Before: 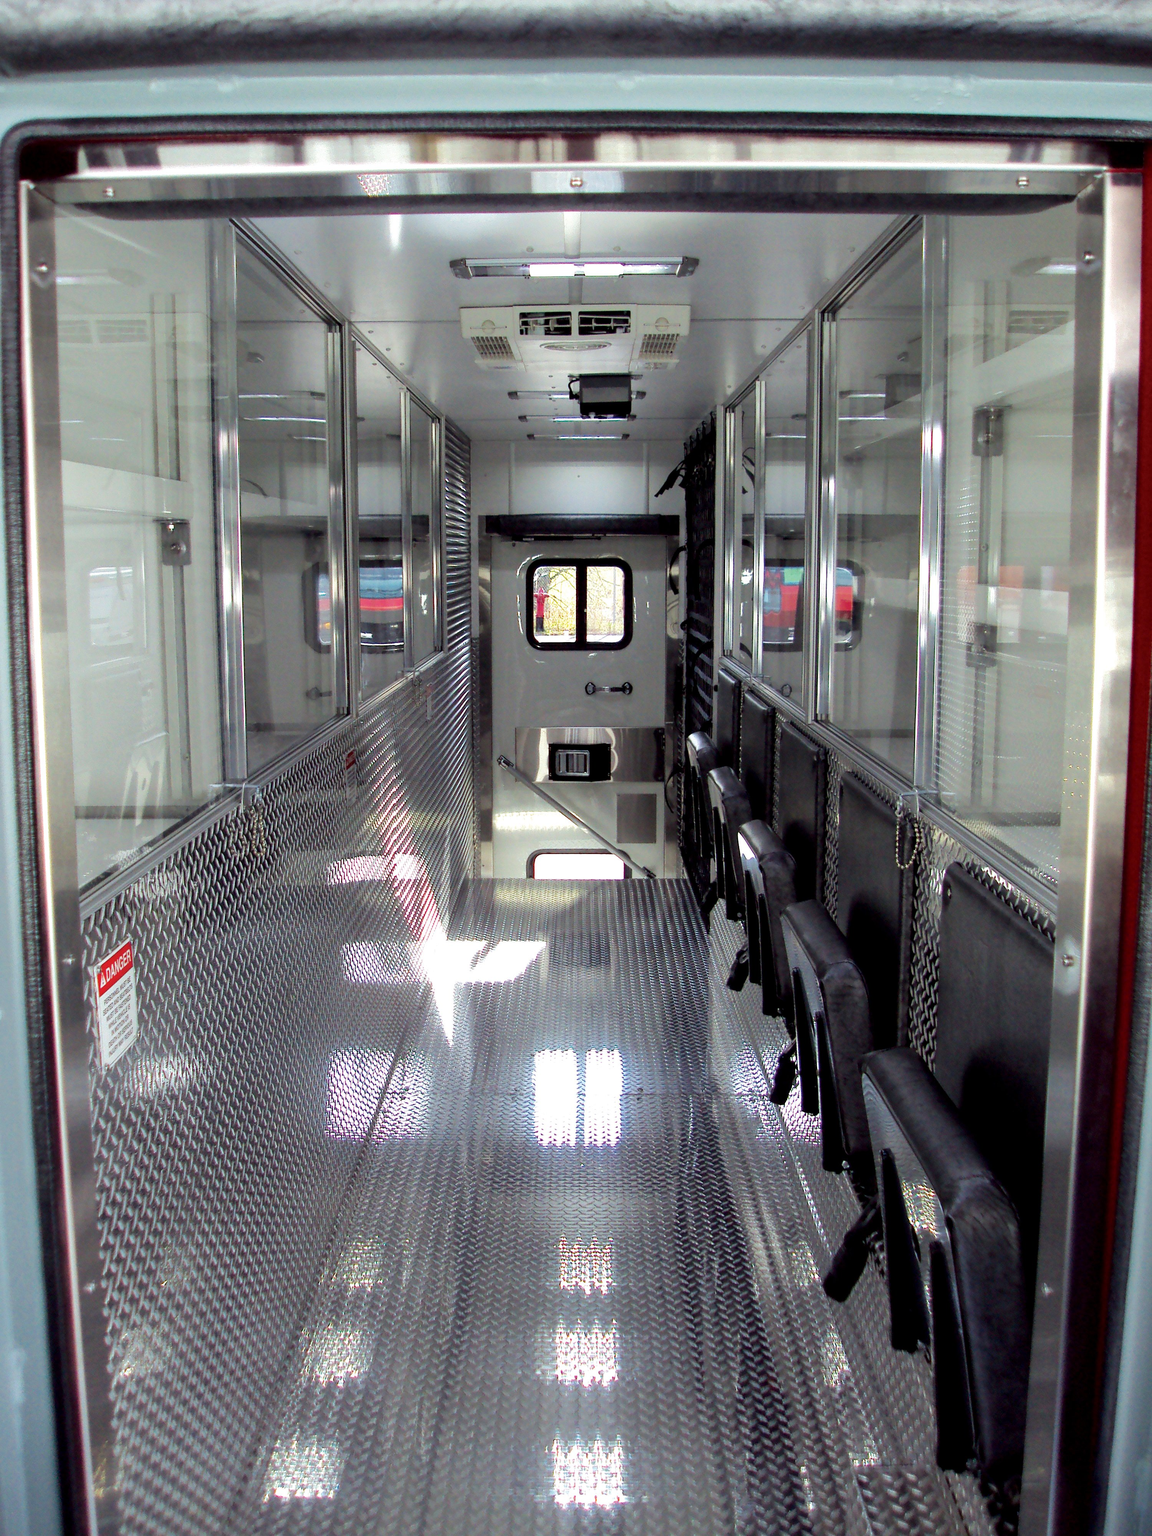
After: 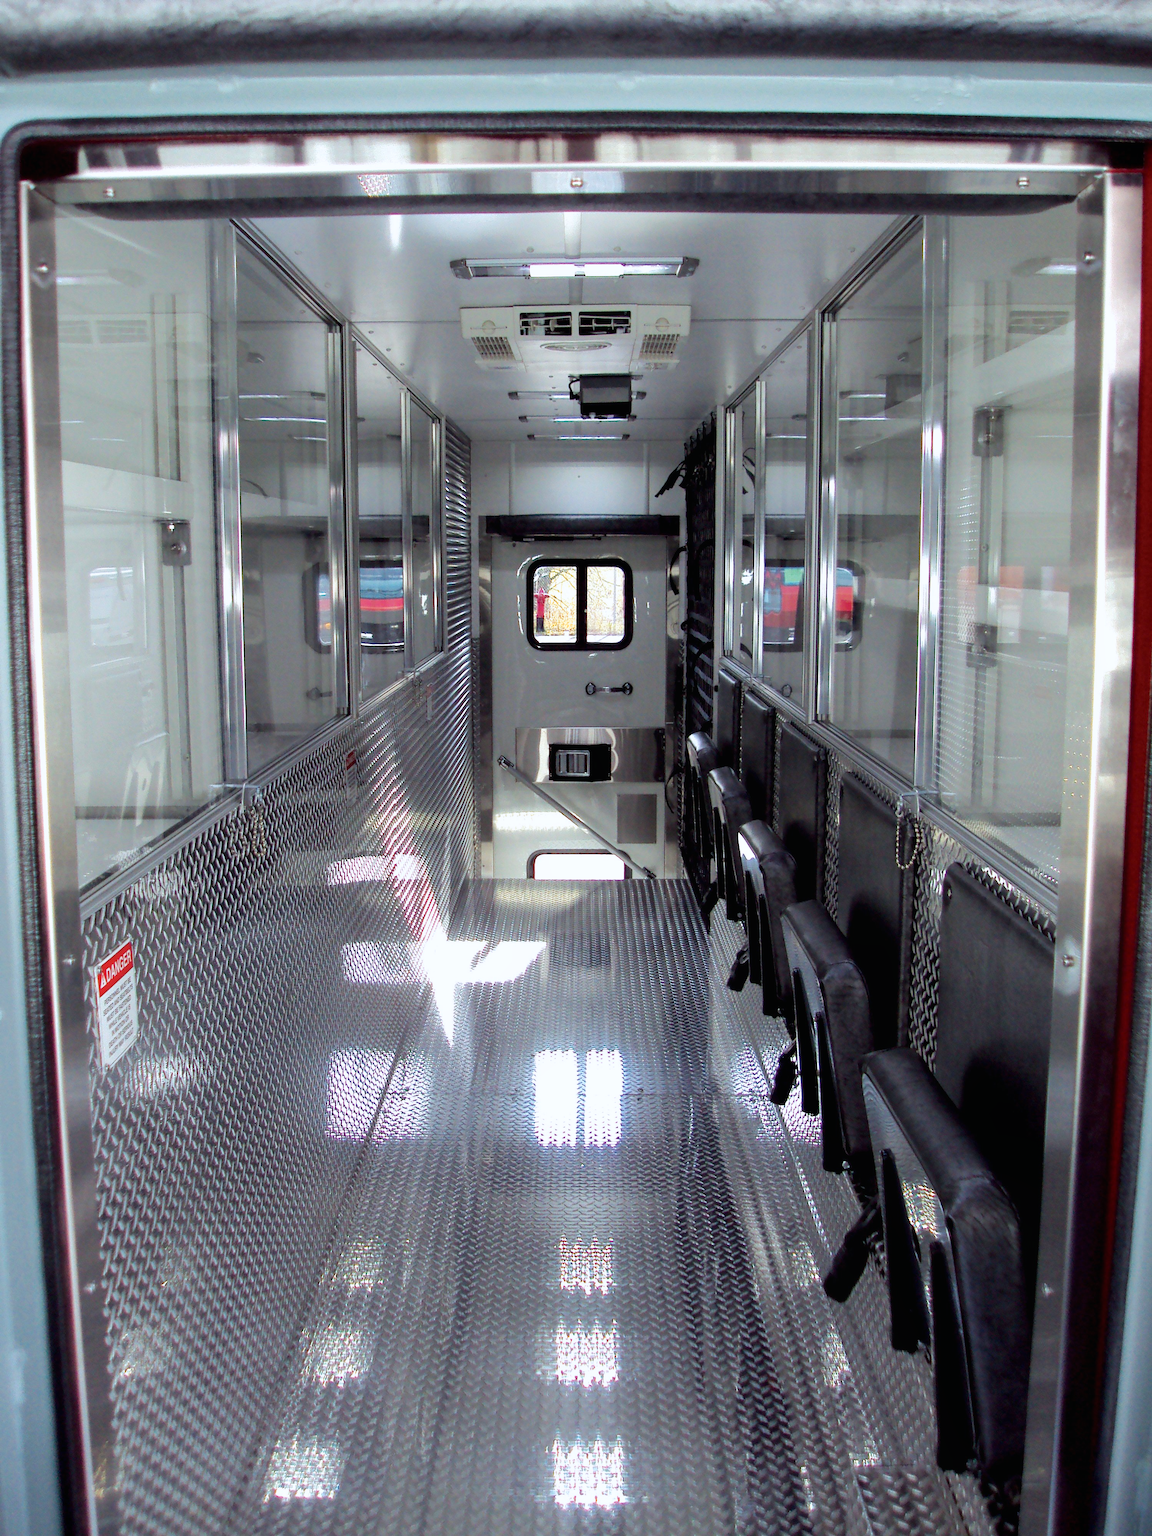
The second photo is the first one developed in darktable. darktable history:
local contrast: mode bilateral grid, contrast 100, coarseness 99, detail 92%, midtone range 0.2
color correction: highlights a* -0.119, highlights b* -6, shadows a* -0.121, shadows b* -0.142
base curve: curves: ch0 [(0, 0) (0.283, 0.295) (1, 1)], preserve colors none
color zones: curves: ch2 [(0, 0.5) (0.143, 0.5) (0.286, 0.416) (0.429, 0.5) (0.571, 0.5) (0.714, 0.5) (0.857, 0.5) (1, 0.5)]
